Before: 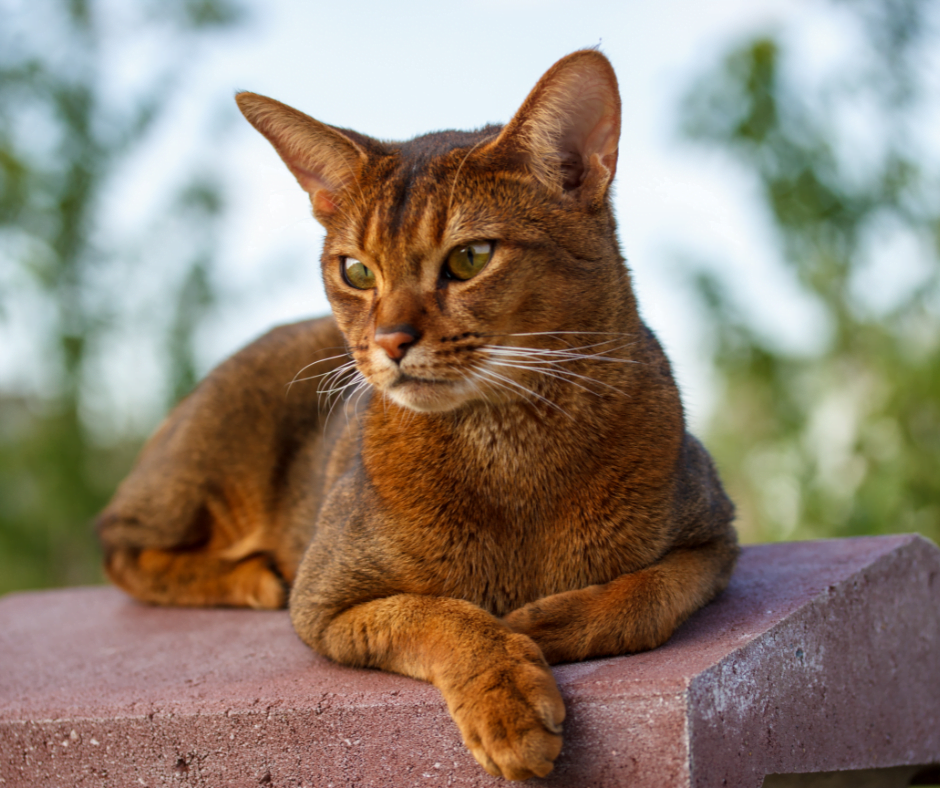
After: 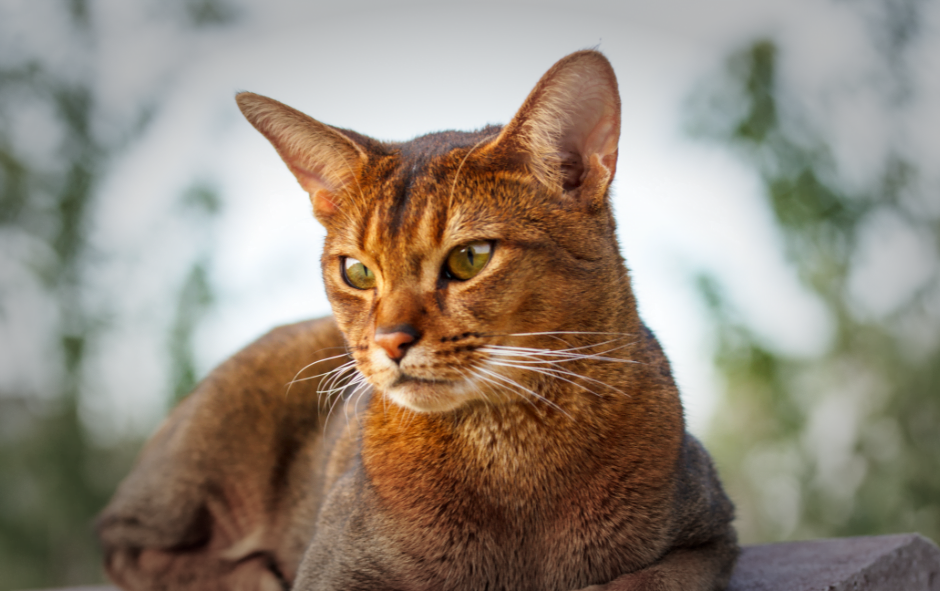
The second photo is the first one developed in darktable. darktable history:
base curve: curves: ch0 [(0, 0) (0.204, 0.334) (0.55, 0.733) (1, 1)], preserve colors none
crop: bottom 24.988%
vignetting: fall-off start 49.29%, automatic ratio true, width/height ratio 1.296
